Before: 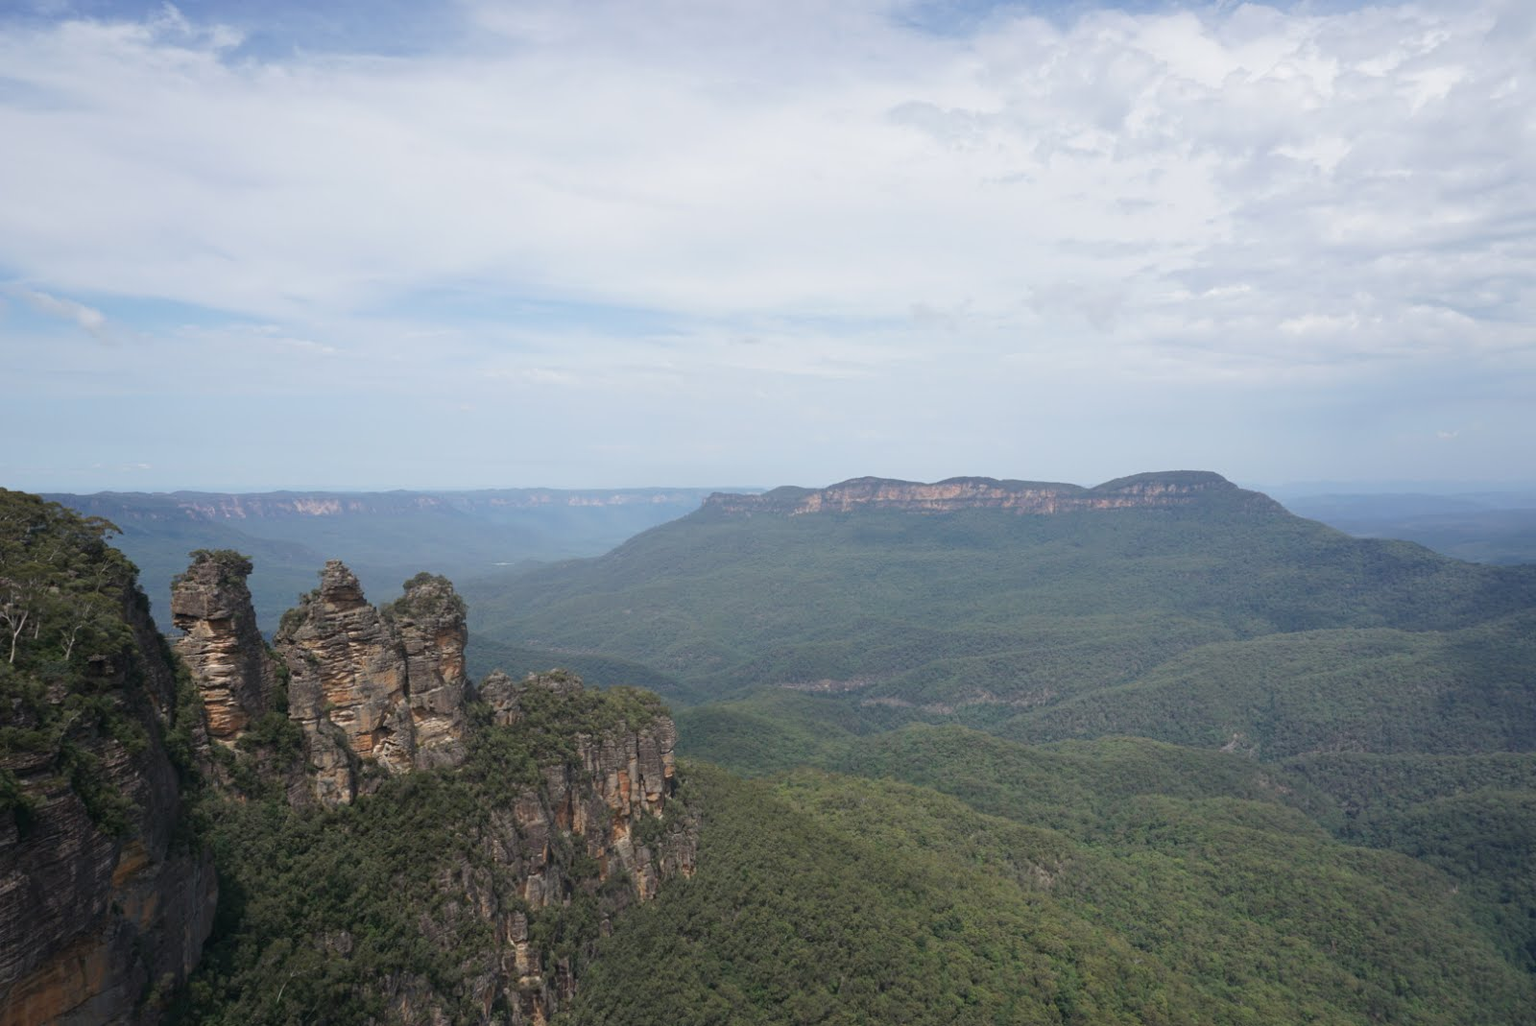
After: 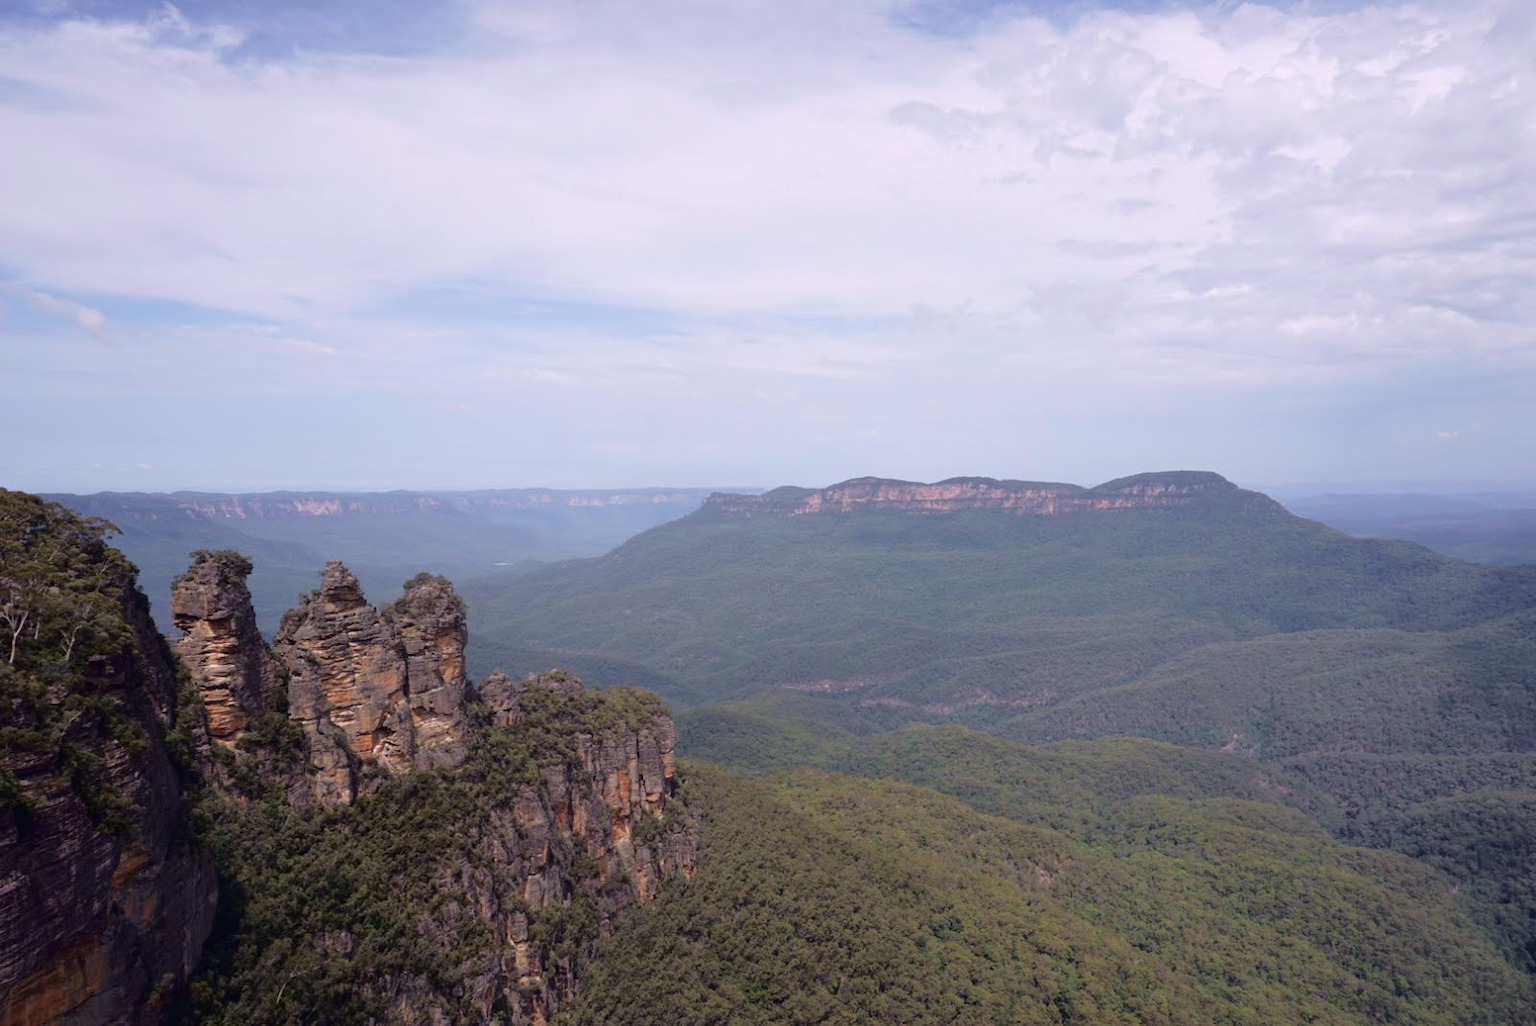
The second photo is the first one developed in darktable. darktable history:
tone curve: curves: ch0 [(0, 0) (0.126, 0.061) (0.362, 0.382) (0.498, 0.498) (0.706, 0.712) (1, 1)]; ch1 [(0, 0) (0.5, 0.522) (0.55, 0.586) (1, 1)]; ch2 [(0, 0) (0.44, 0.424) (0.5, 0.482) (0.537, 0.538) (1, 1)], color space Lab, independent channels, preserve colors none
